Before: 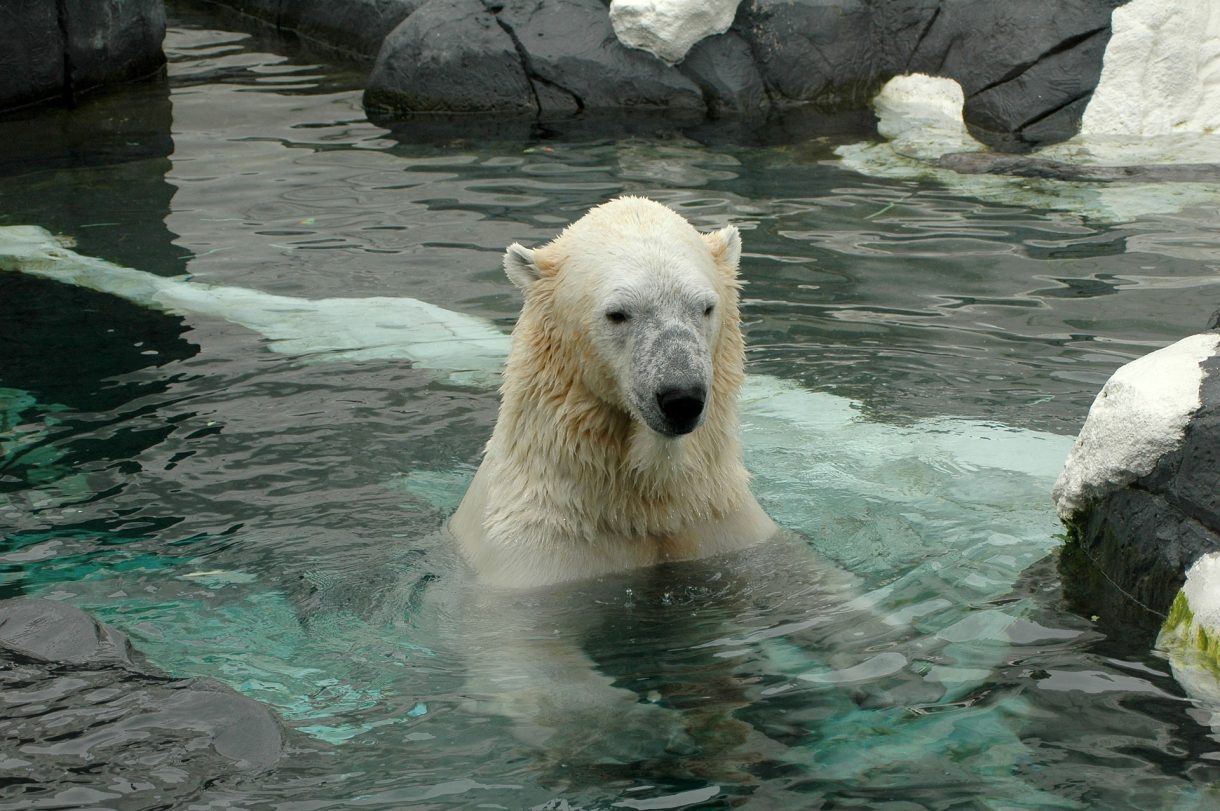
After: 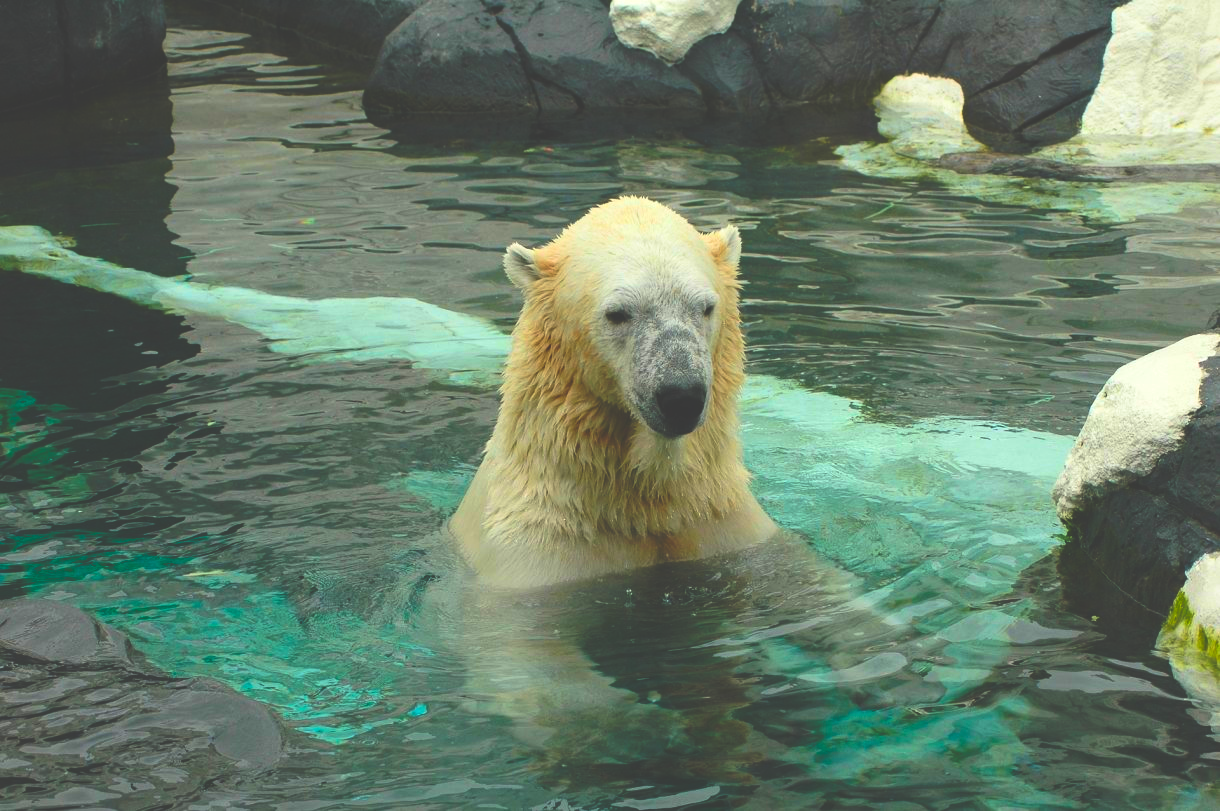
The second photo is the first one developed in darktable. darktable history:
contrast brightness saturation: contrast 0.2, brightness 0.2, saturation 0.8
velvia: on, module defaults
rgb curve: curves: ch0 [(0, 0.186) (0.314, 0.284) (0.775, 0.708) (1, 1)], compensate middle gray true, preserve colors none
